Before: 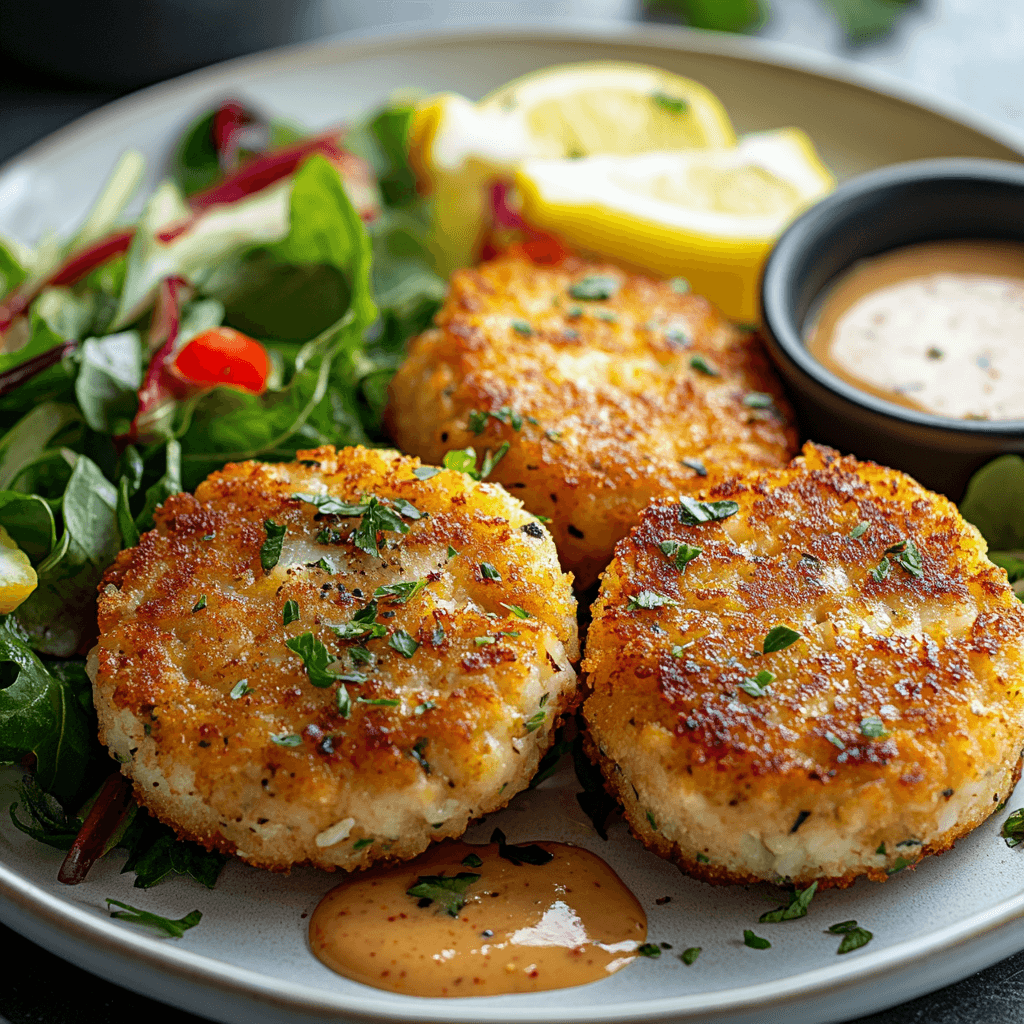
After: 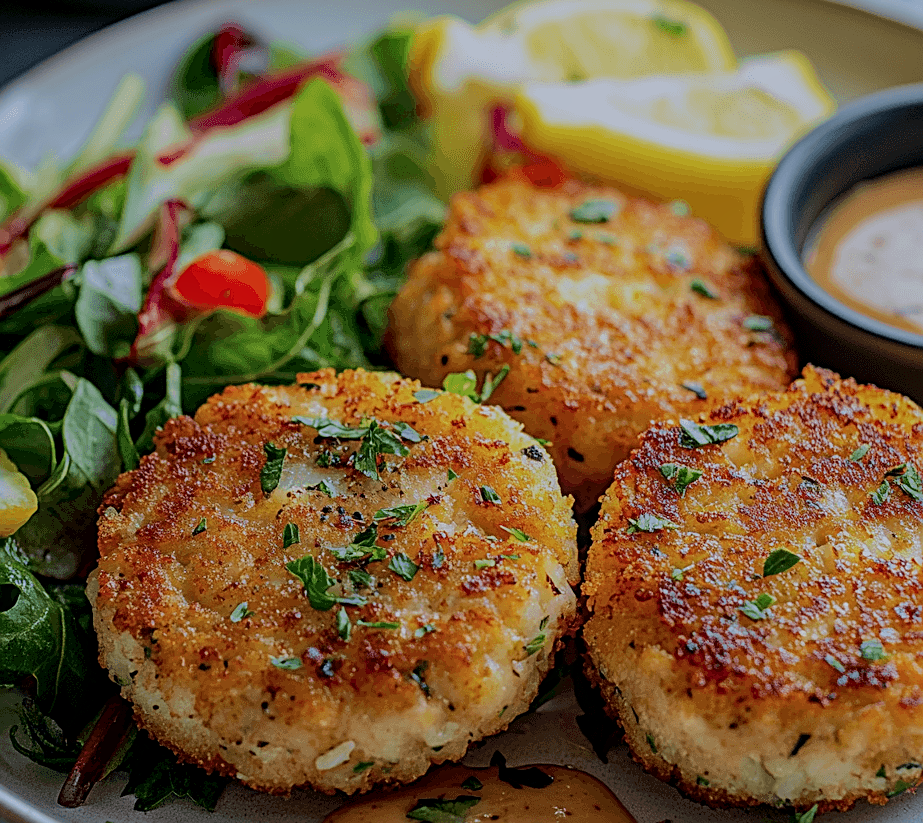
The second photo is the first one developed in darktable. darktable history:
tone equalizer: -8 EV -0.024 EV, -7 EV 0.006 EV, -6 EV -0.007 EV, -5 EV 0.008 EV, -4 EV -0.032 EV, -3 EV -0.235 EV, -2 EV -0.654 EV, -1 EV -0.978 EV, +0 EV -0.952 EV, edges refinement/feathering 500, mask exposure compensation -1.57 EV, preserve details no
exposure: exposure -0.055 EV, compensate exposure bias true, compensate highlight preservation false
local contrast: on, module defaults
sharpen: on, module defaults
color calibration: illuminant as shot in camera, x 0.358, y 0.373, temperature 4628.91 K
crop: top 7.522%, right 9.85%, bottom 12.062%
velvia: on, module defaults
